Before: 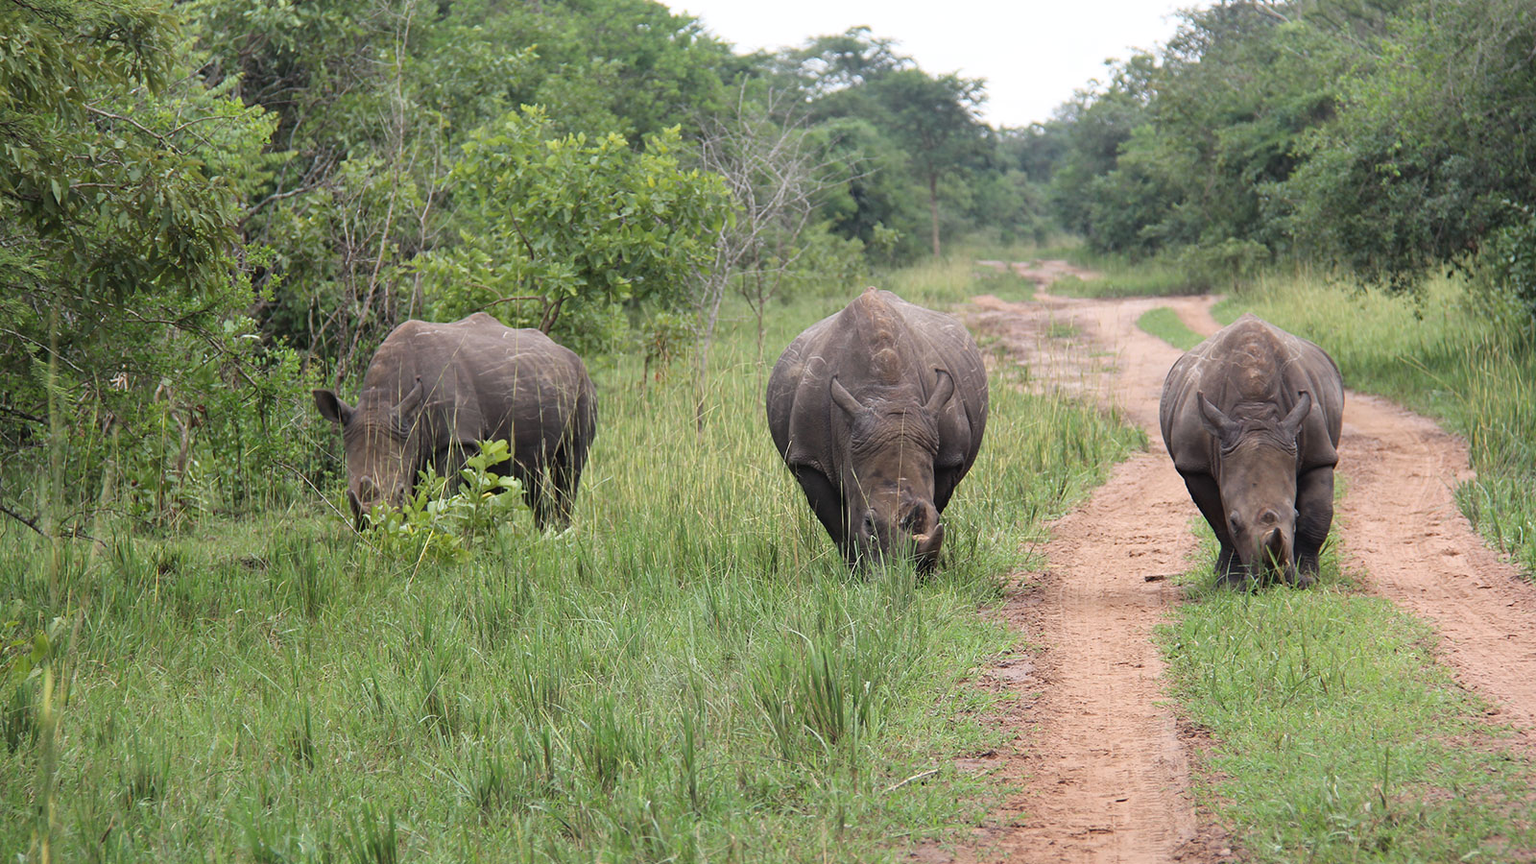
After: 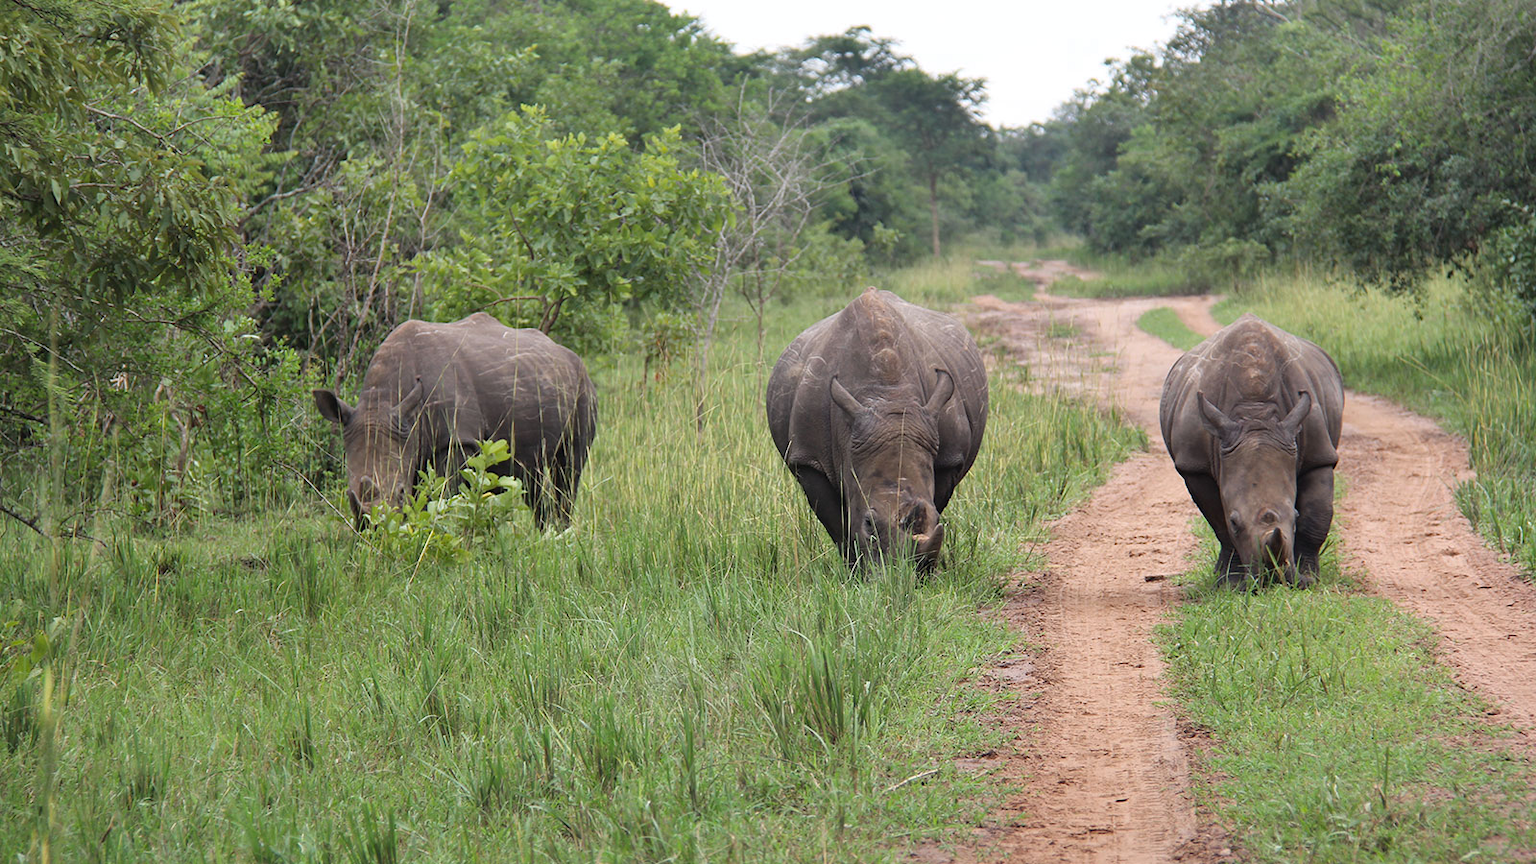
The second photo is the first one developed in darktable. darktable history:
vibrance: on, module defaults
base curve: preserve colors none
white balance: emerald 1
shadows and highlights: soften with gaussian
